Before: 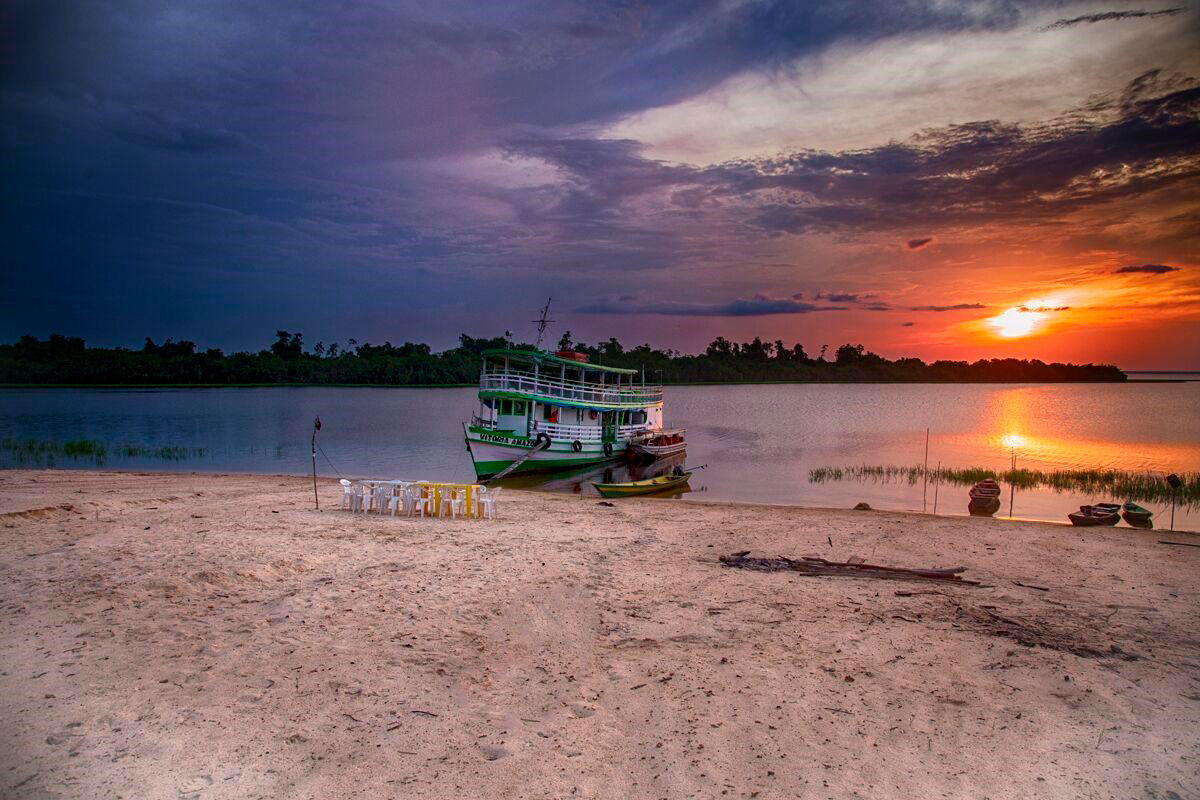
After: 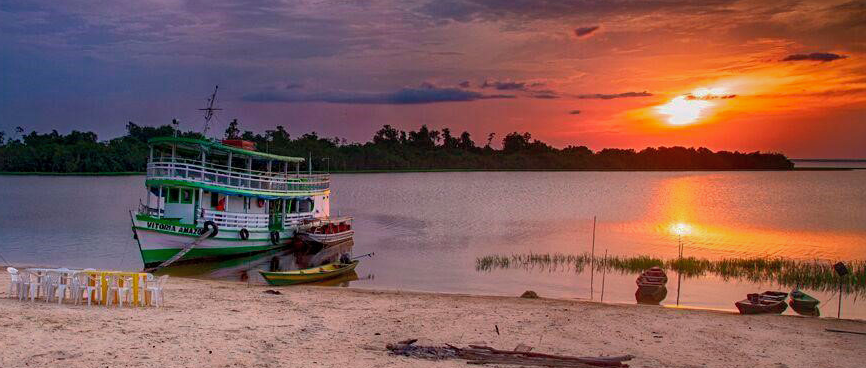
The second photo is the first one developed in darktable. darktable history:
levels: gray 50.8%, levels [0, 0.498, 1]
crop and rotate: left 27.814%, top 26.696%, bottom 27.205%
shadows and highlights: shadows 39.82, highlights -59.73
